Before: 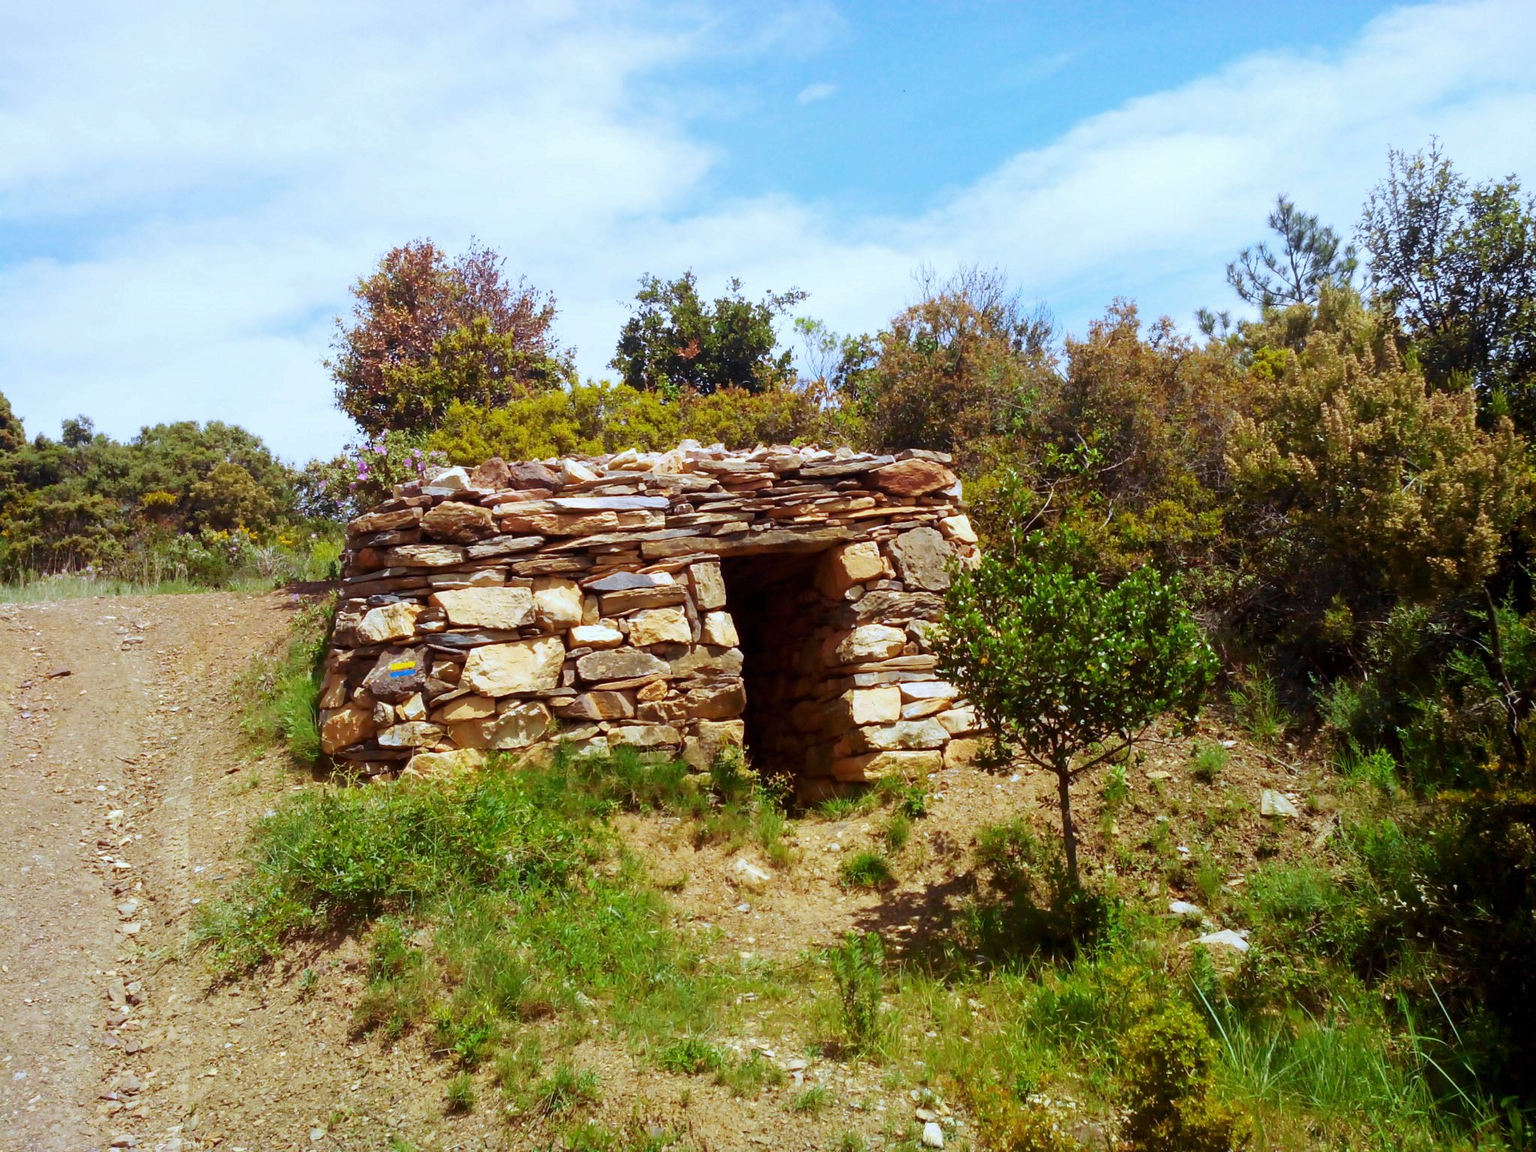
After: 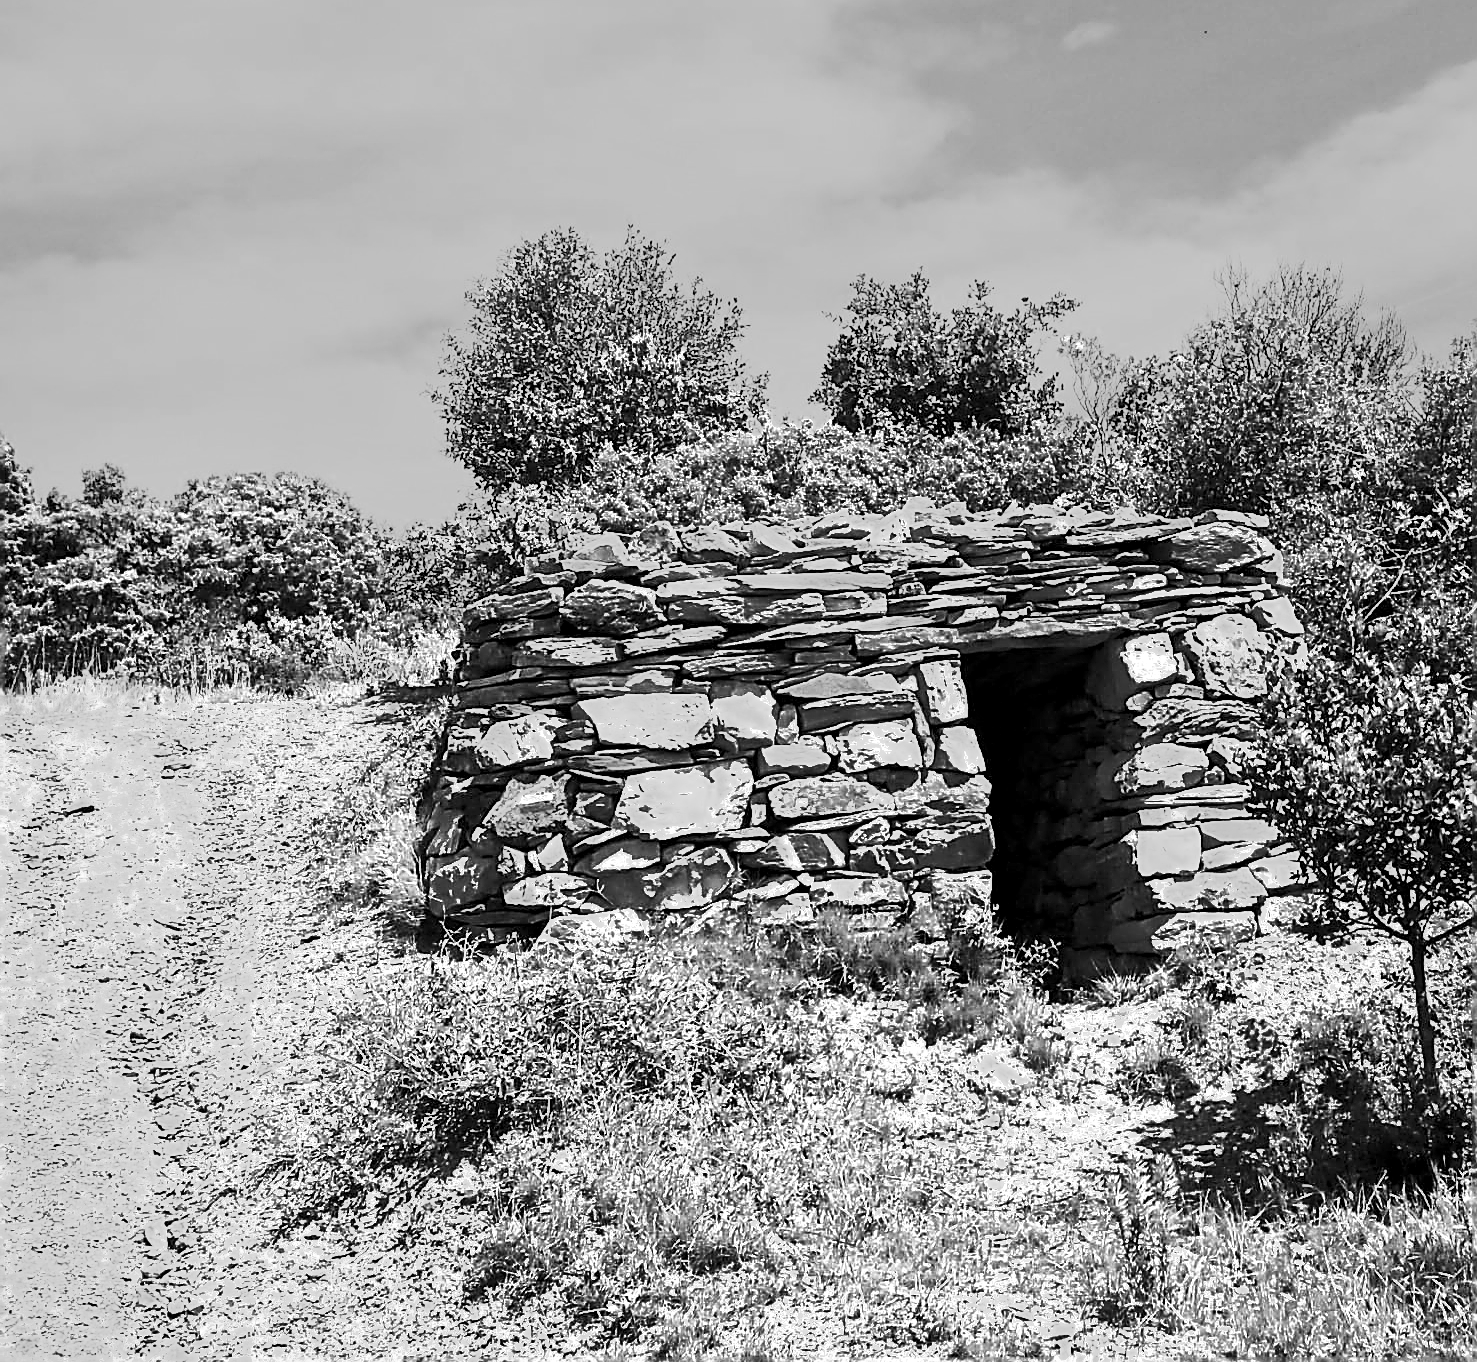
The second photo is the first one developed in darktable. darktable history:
exposure: exposure 0.245 EV, compensate exposure bias true, compensate highlight preservation false
color correction: highlights a* -11.25, highlights b* -15.35
local contrast: mode bilateral grid, contrast 26, coarseness 46, detail 152%, midtone range 0.2
sharpen: amount 1.988
crop: top 5.807%, right 27.866%, bottom 5.496%
base curve: curves: ch0 [(0, 0) (0.028, 0.03) (0.121, 0.232) (0.46, 0.748) (0.859, 0.968) (1, 1)], preserve colors none
tone equalizer: on, module defaults
color zones: curves: ch0 [(0.002, 0.429) (0.121, 0.212) (0.198, 0.113) (0.276, 0.344) (0.331, 0.541) (0.41, 0.56) (0.482, 0.289) (0.619, 0.227) (0.721, 0.18) (0.821, 0.435) (0.928, 0.555) (1, 0.587)]; ch1 [(0, 0) (0.143, 0) (0.286, 0) (0.429, 0) (0.571, 0) (0.714, 0) (0.857, 0)]
